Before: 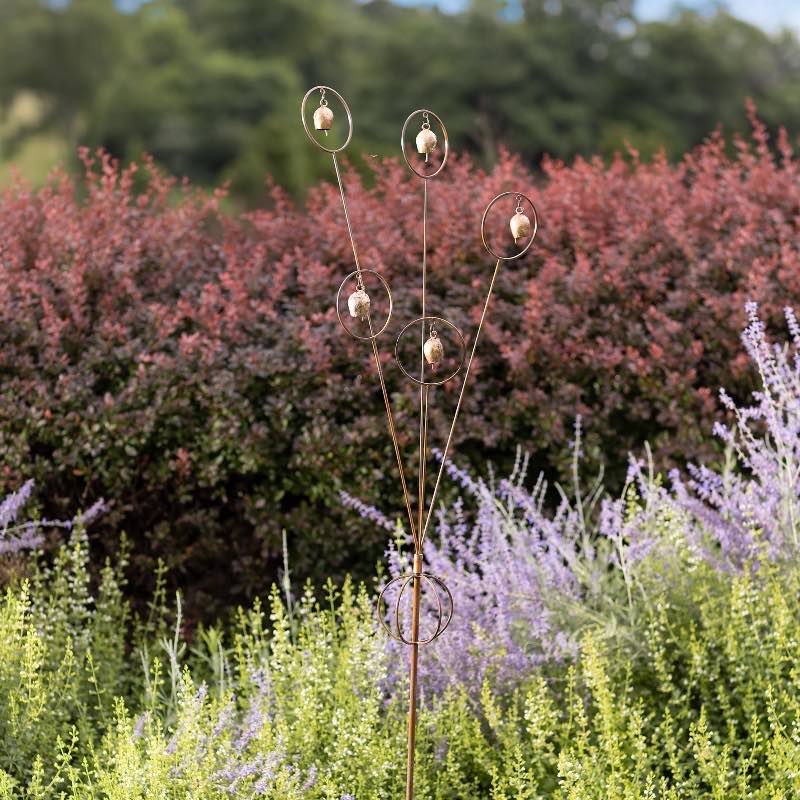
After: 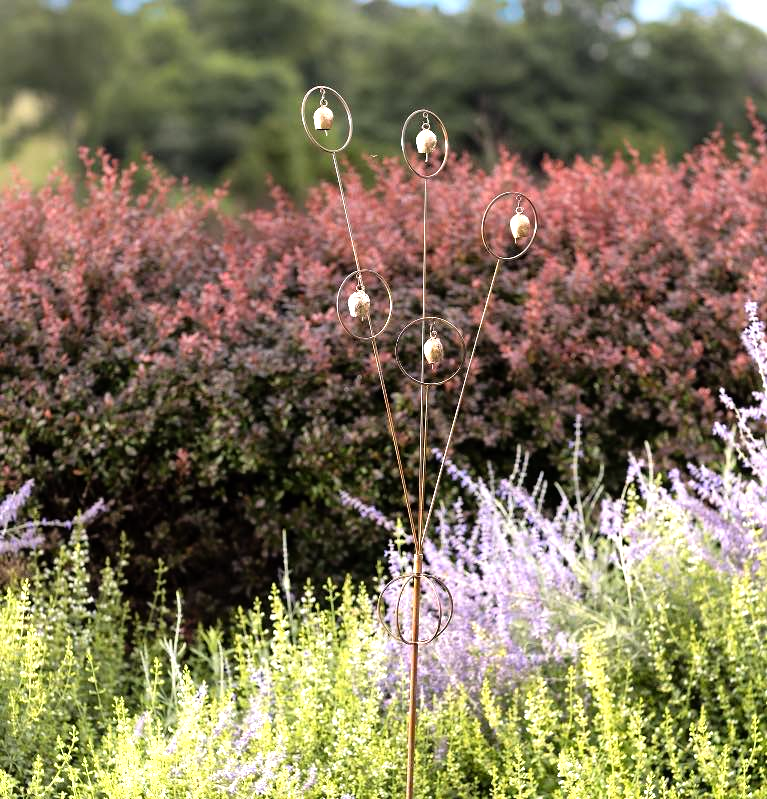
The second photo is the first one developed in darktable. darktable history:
crop: right 4.089%, bottom 0.049%
tone equalizer: -8 EV -0.72 EV, -7 EV -0.694 EV, -6 EV -0.575 EV, -5 EV -0.424 EV, -3 EV 0.379 EV, -2 EV 0.6 EV, -1 EV 0.679 EV, +0 EV 0.777 EV
